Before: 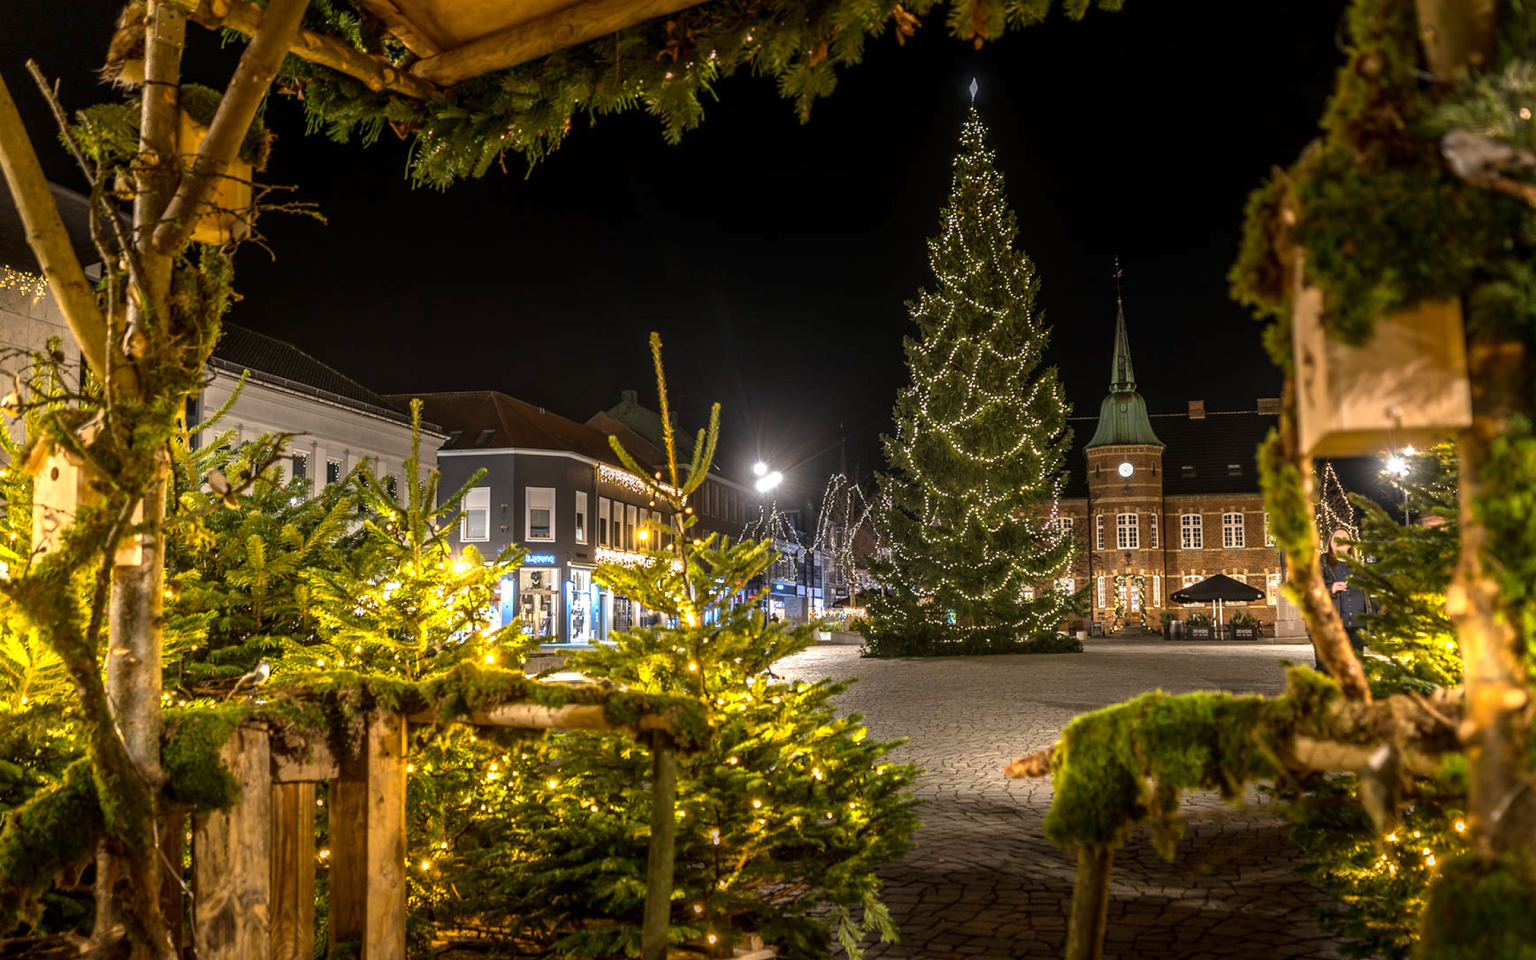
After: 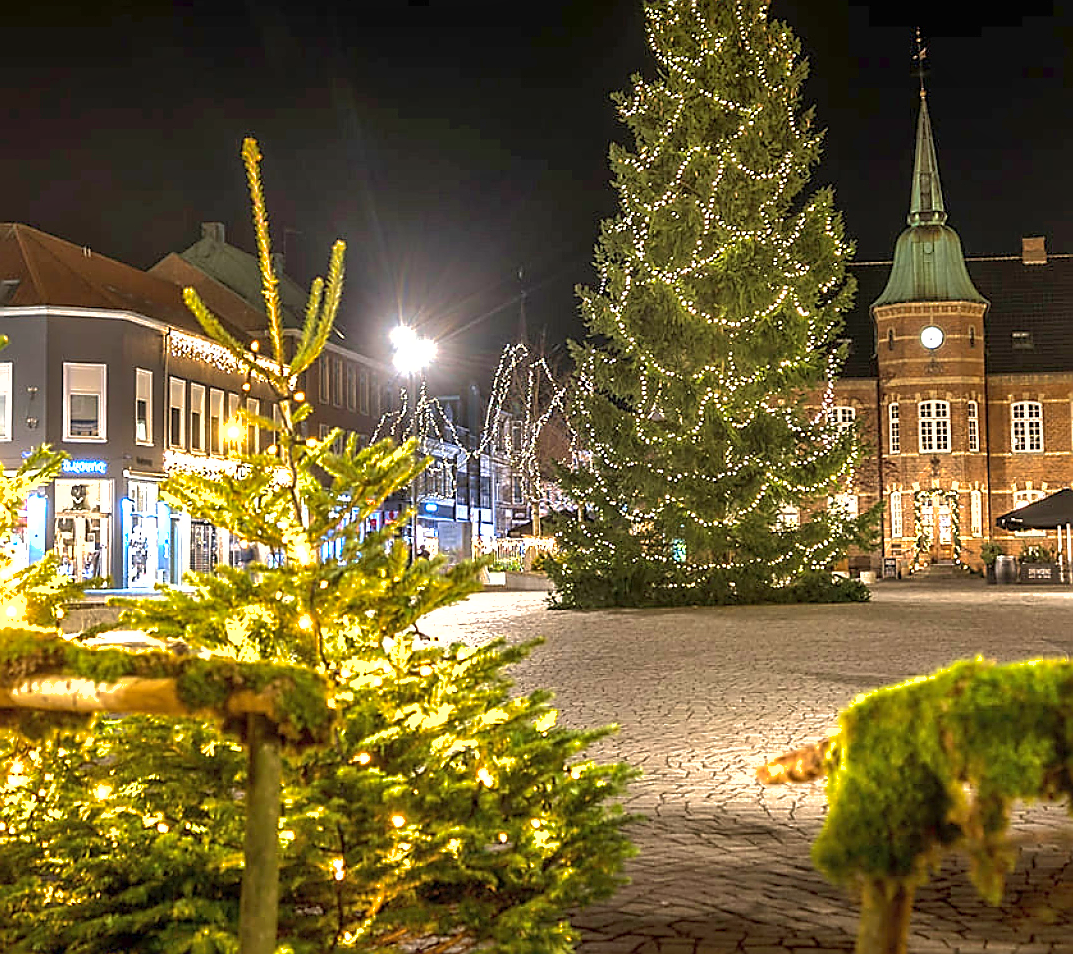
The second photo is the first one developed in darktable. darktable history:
velvia: strength 15%
sharpen: radius 1.4, amount 1.25, threshold 0.7
exposure: exposure 1.061 EV, compensate highlight preservation false
crop: left 31.379%, top 24.658%, right 20.326%, bottom 6.628%
shadows and highlights: on, module defaults
